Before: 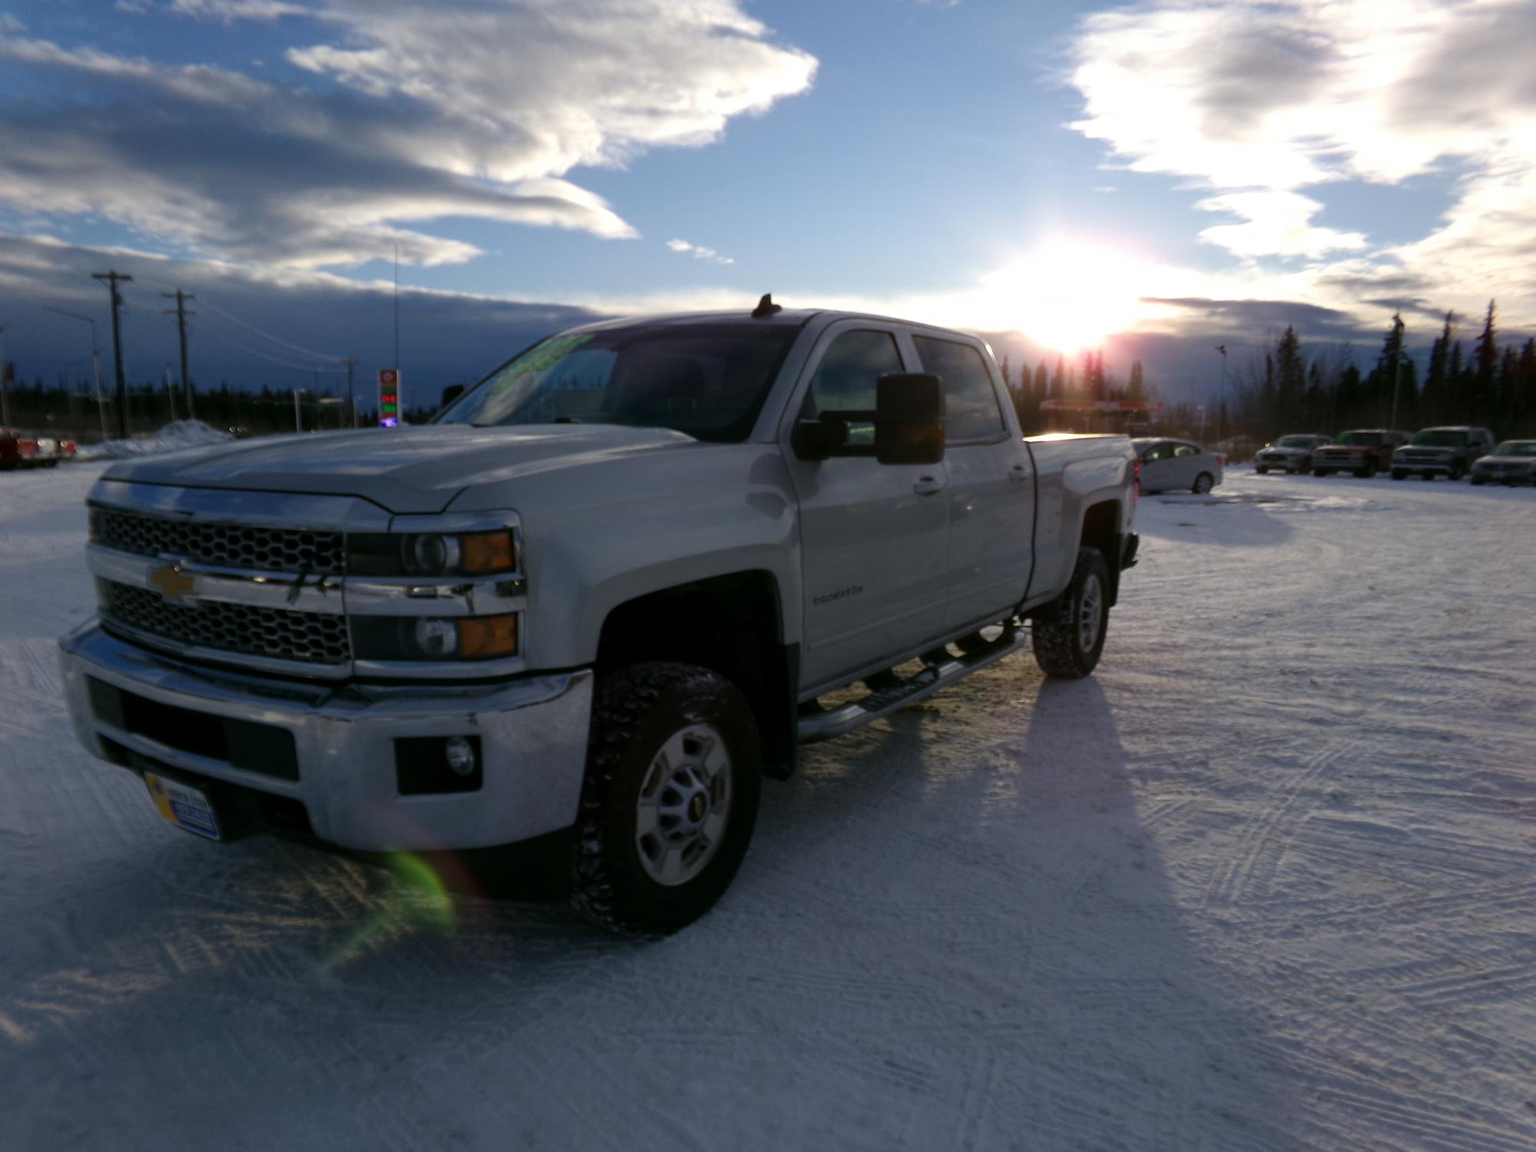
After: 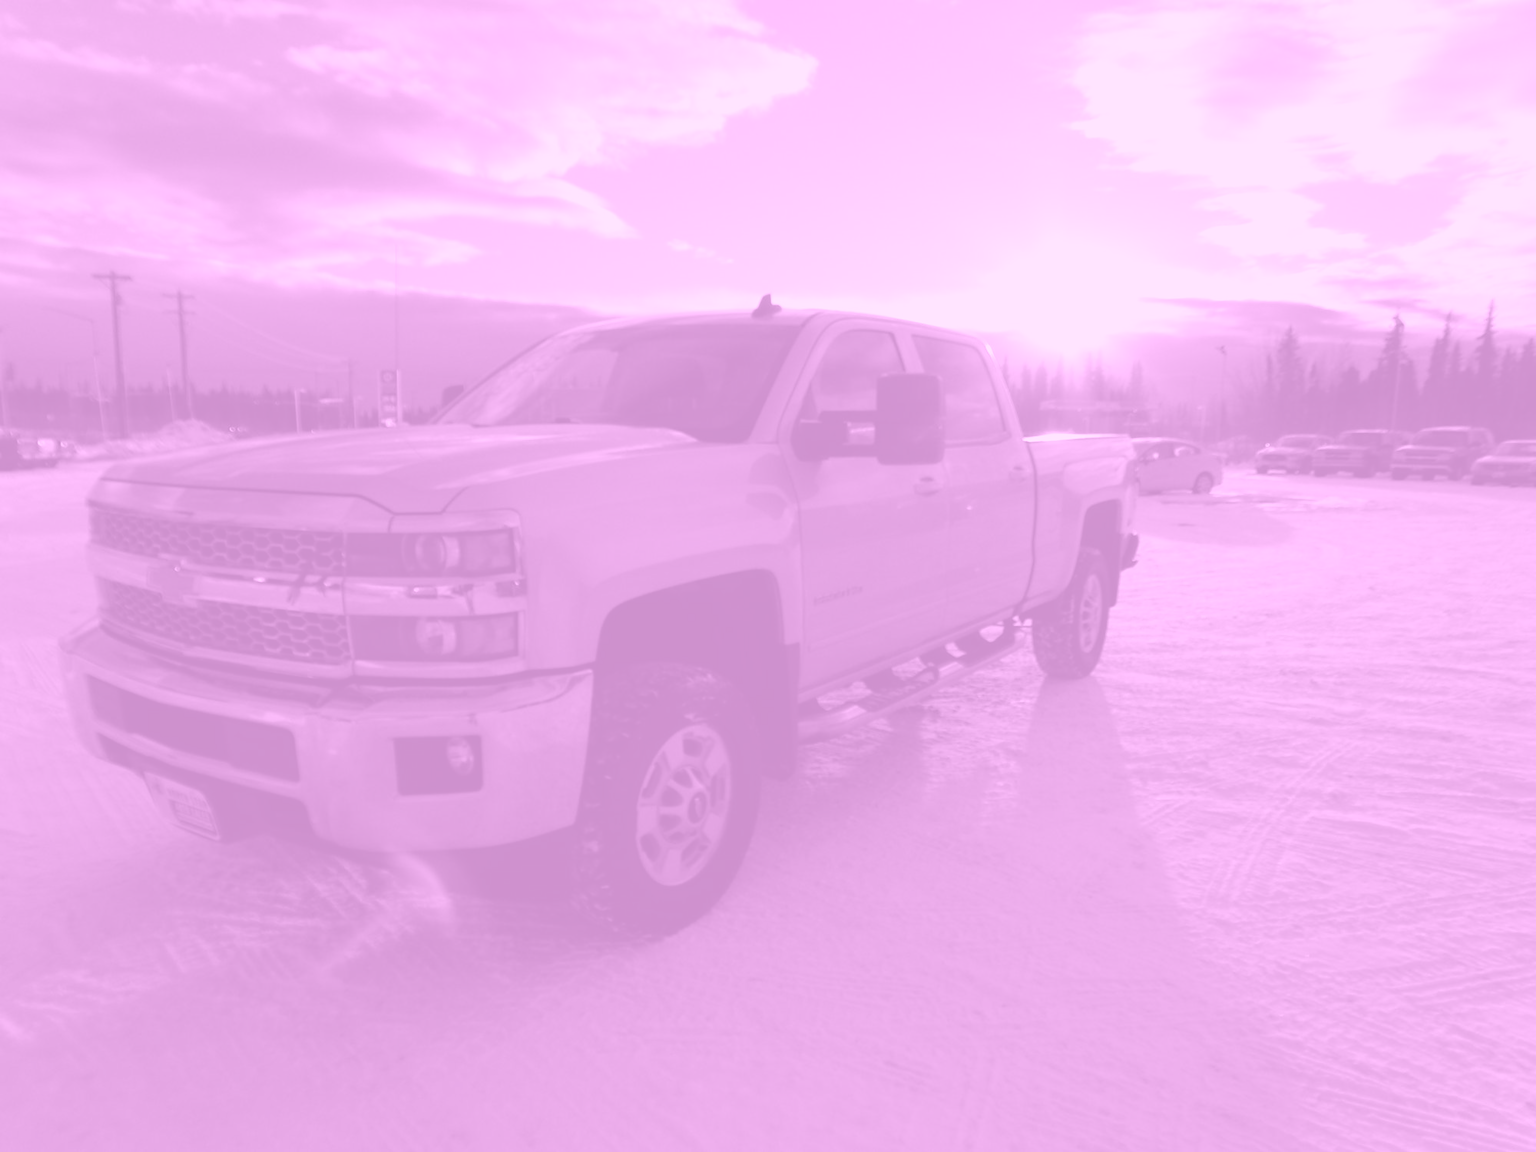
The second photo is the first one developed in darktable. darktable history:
color balance rgb: perceptual saturation grading › global saturation 10%, global vibrance 10%
colorize: hue 331.2°, saturation 69%, source mix 30.28%, lightness 69.02%, version 1
